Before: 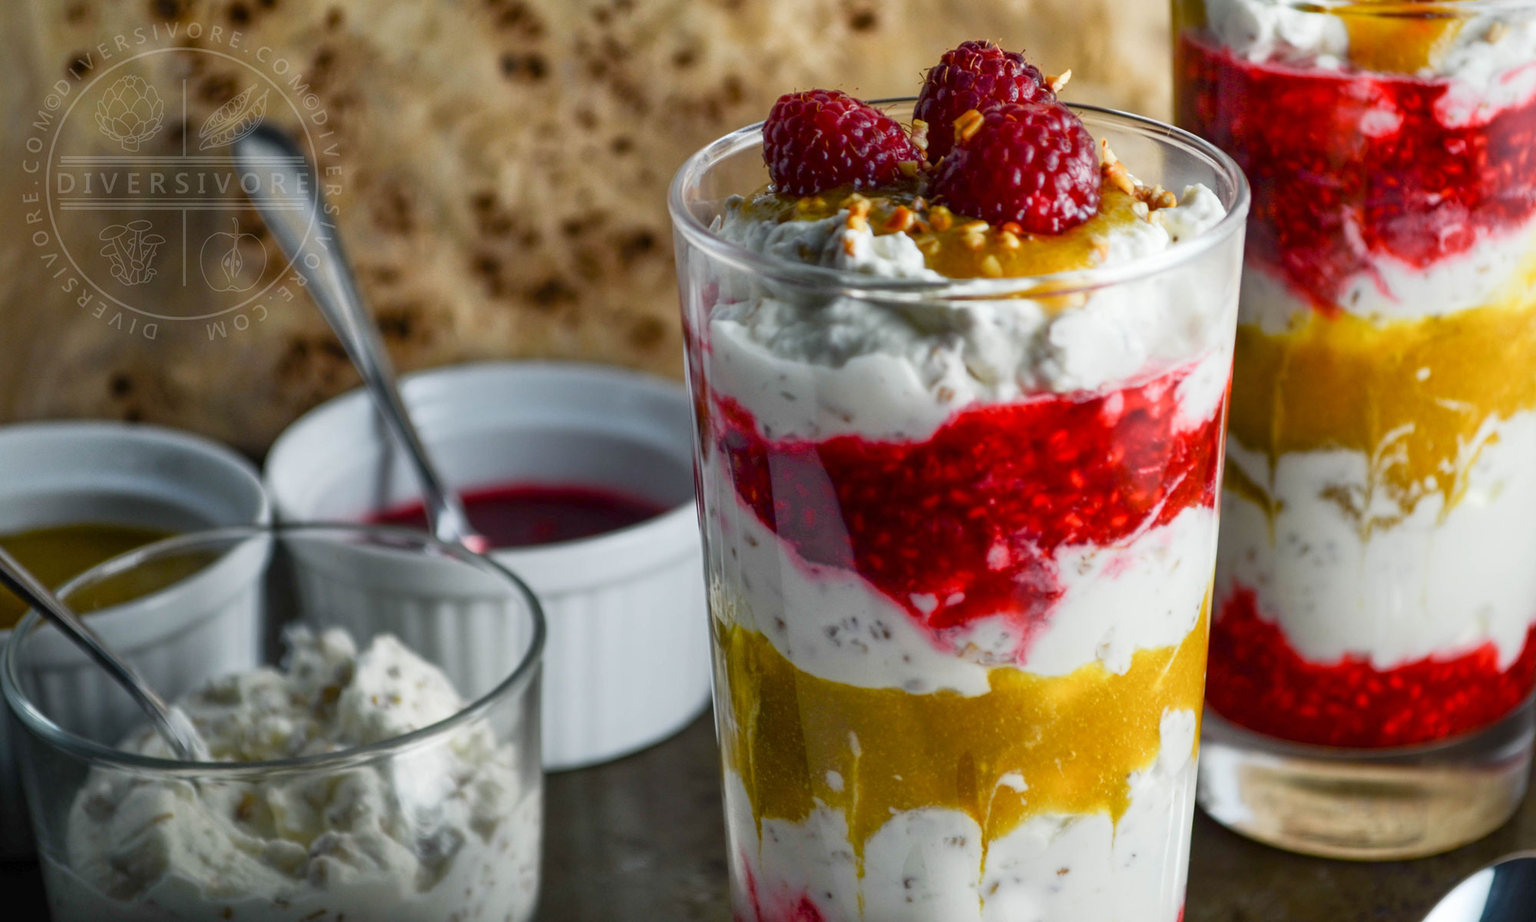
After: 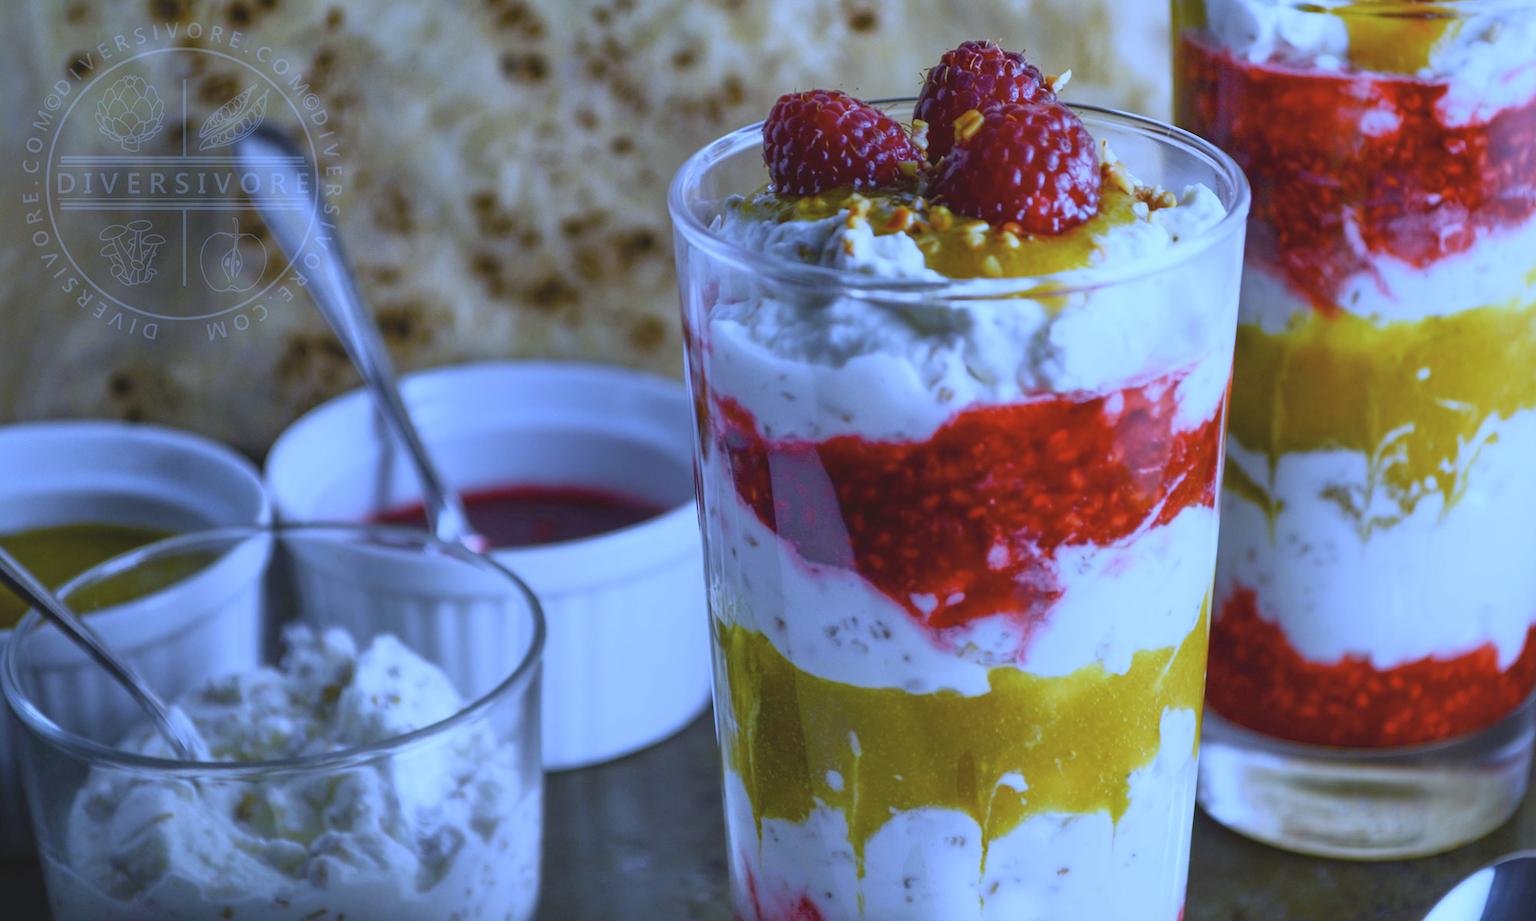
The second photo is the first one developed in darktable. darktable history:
white balance: red 0.766, blue 1.537
contrast brightness saturation: contrast -0.15, brightness 0.05, saturation -0.12
